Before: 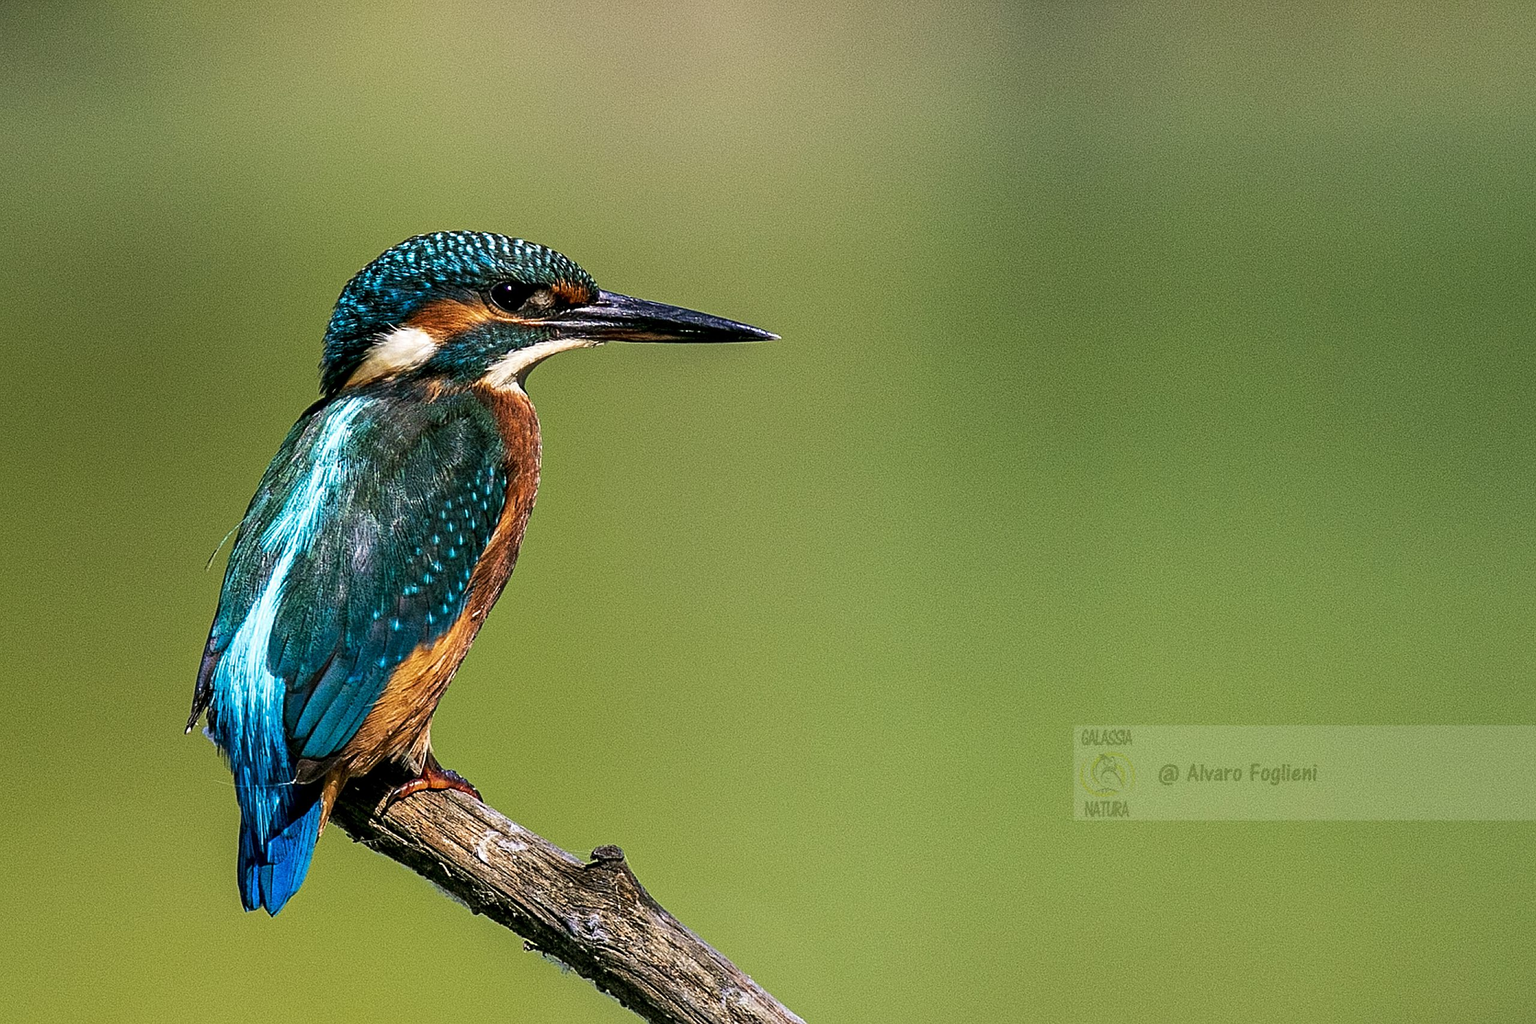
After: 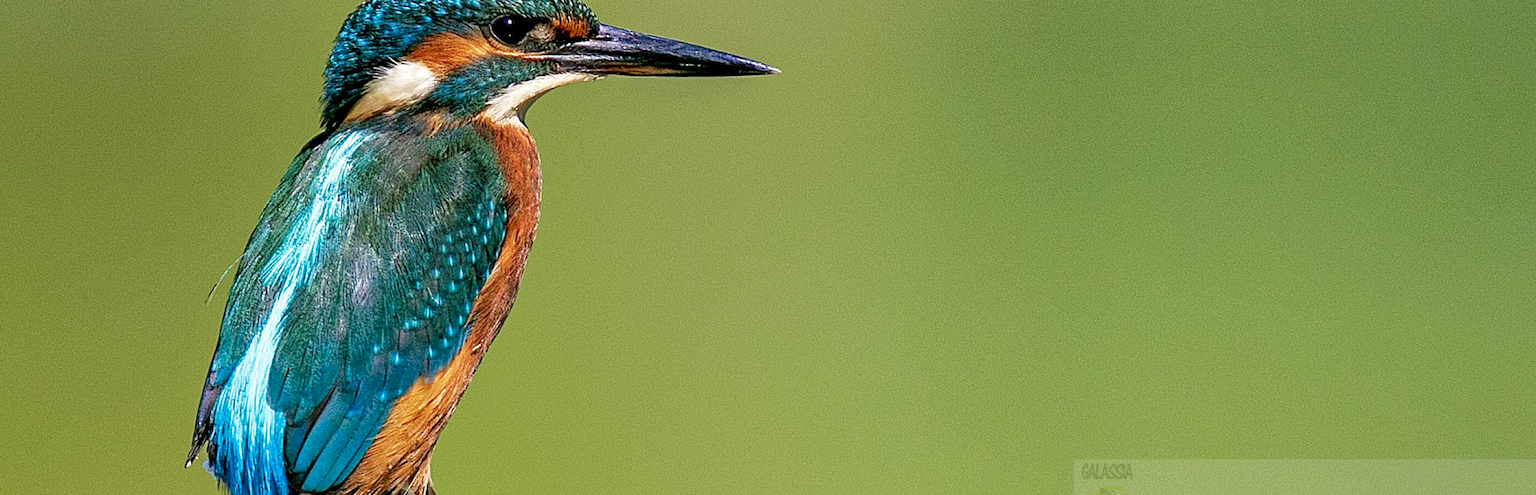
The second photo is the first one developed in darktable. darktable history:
tone curve: curves: ch0 [(0, 0) (0.004, 0.008) (0.077, 0.156) (0.169, 0.29) (0.774, 0.774) (1, 1)], color space Lab, linked channels, preserve colors none
crop and rotate: top 26.056%, bottom 25.543%
